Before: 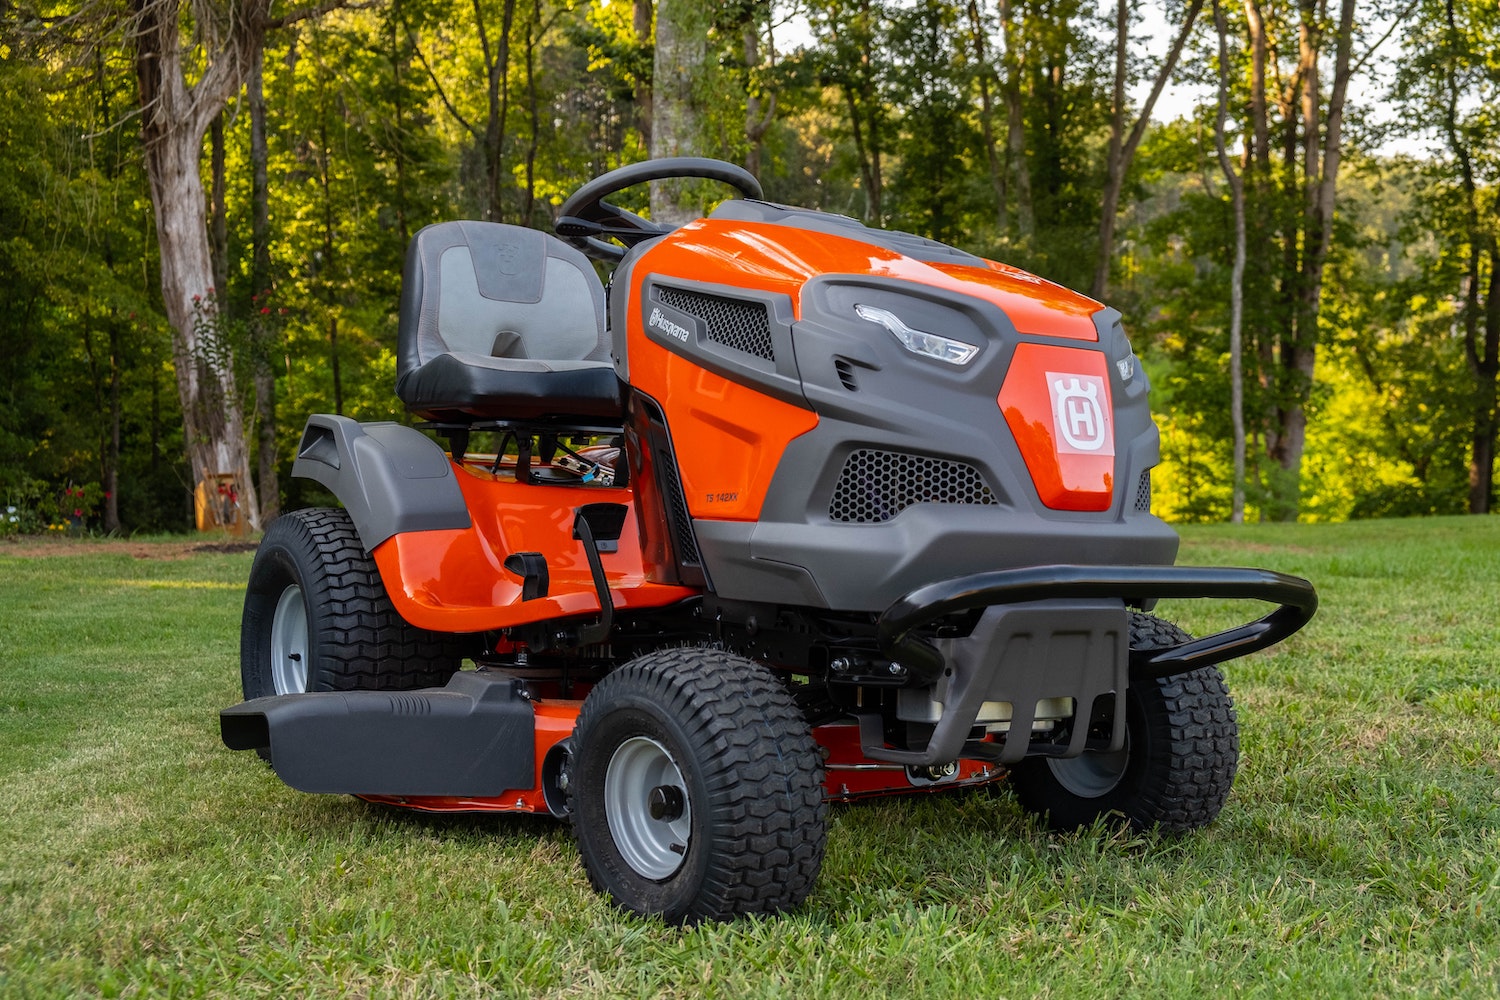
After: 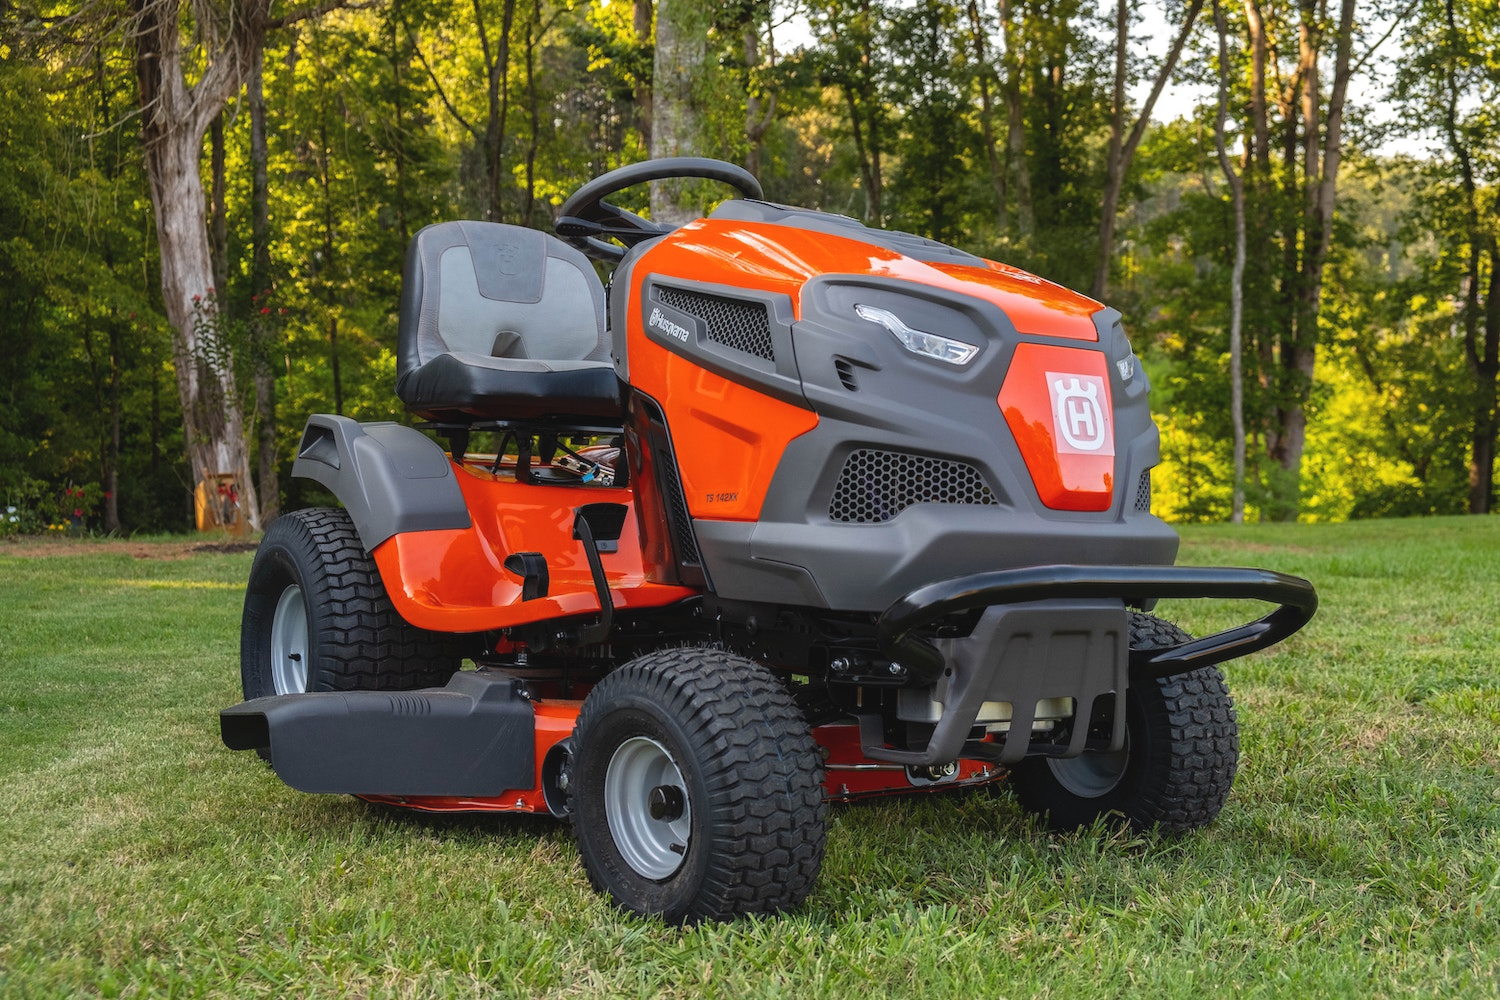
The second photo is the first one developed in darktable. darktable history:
exposure: black level correction -0.005, exposure 0.052 EV, compensate highlight preservation false
